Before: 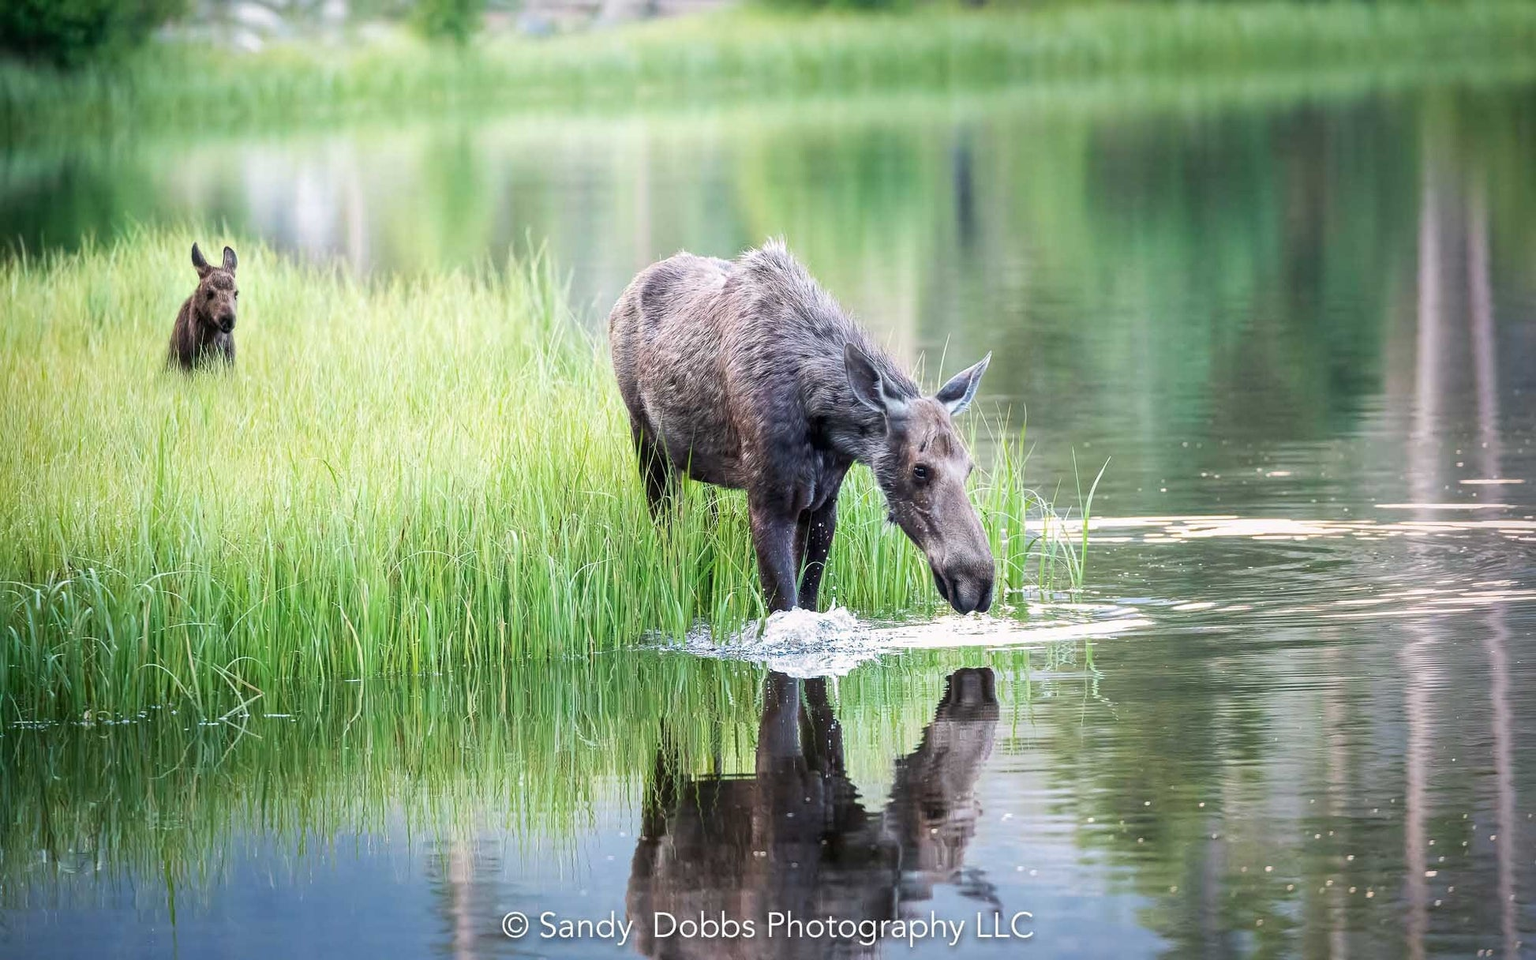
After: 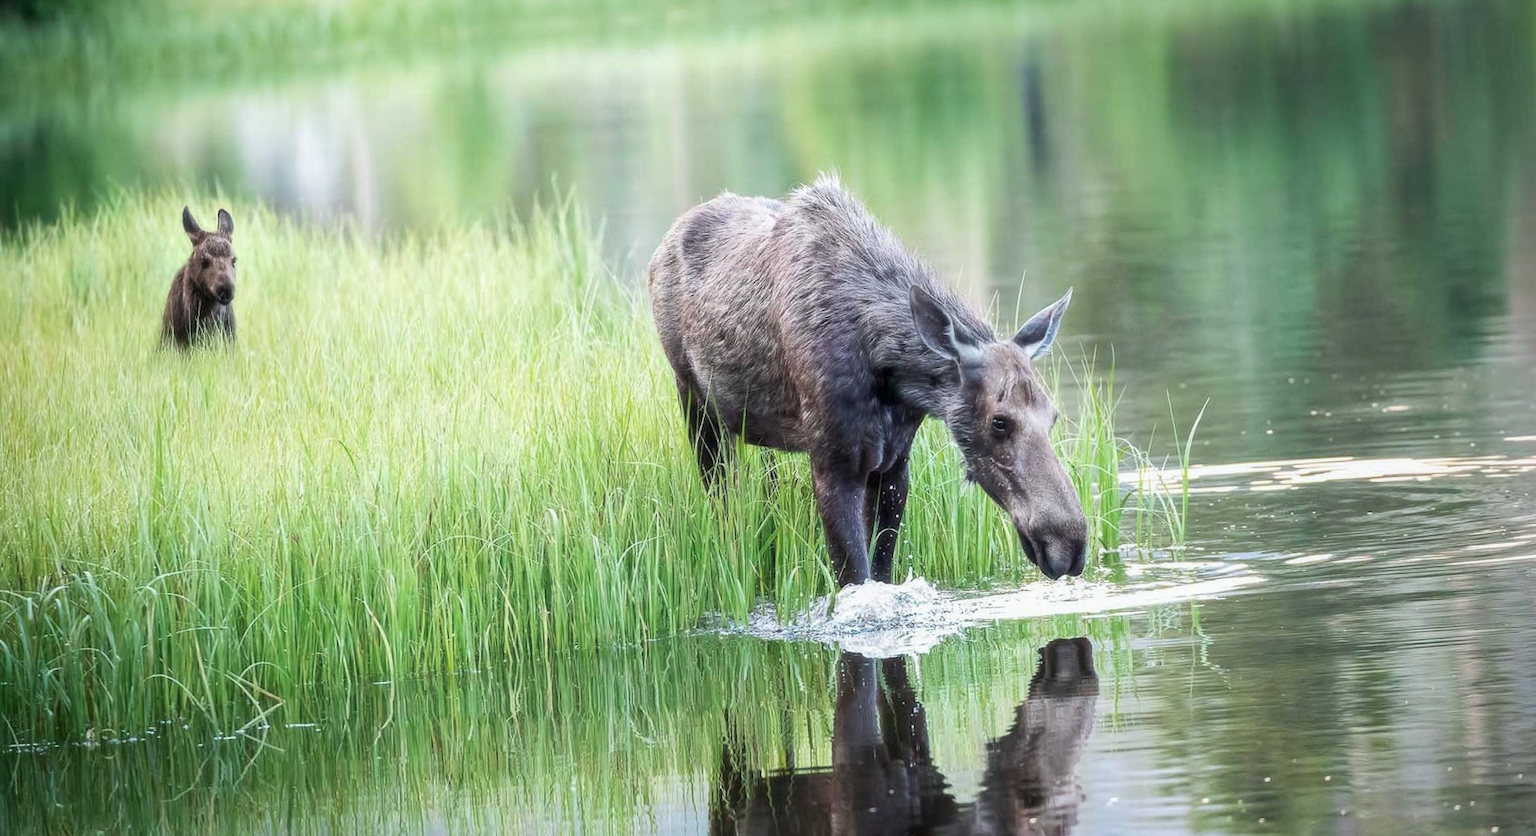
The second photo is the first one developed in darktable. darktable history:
crop and rotate: left 2.425%, top 11.305%, right 9.6%, bottom 15.08%
soften: size 10%, saturation 50%, brightness 0.2 EV, mix 10%
rotate and perspective: rotation -2.56°, automatic cropping off
white balance: red 0.978, blue 0.999
